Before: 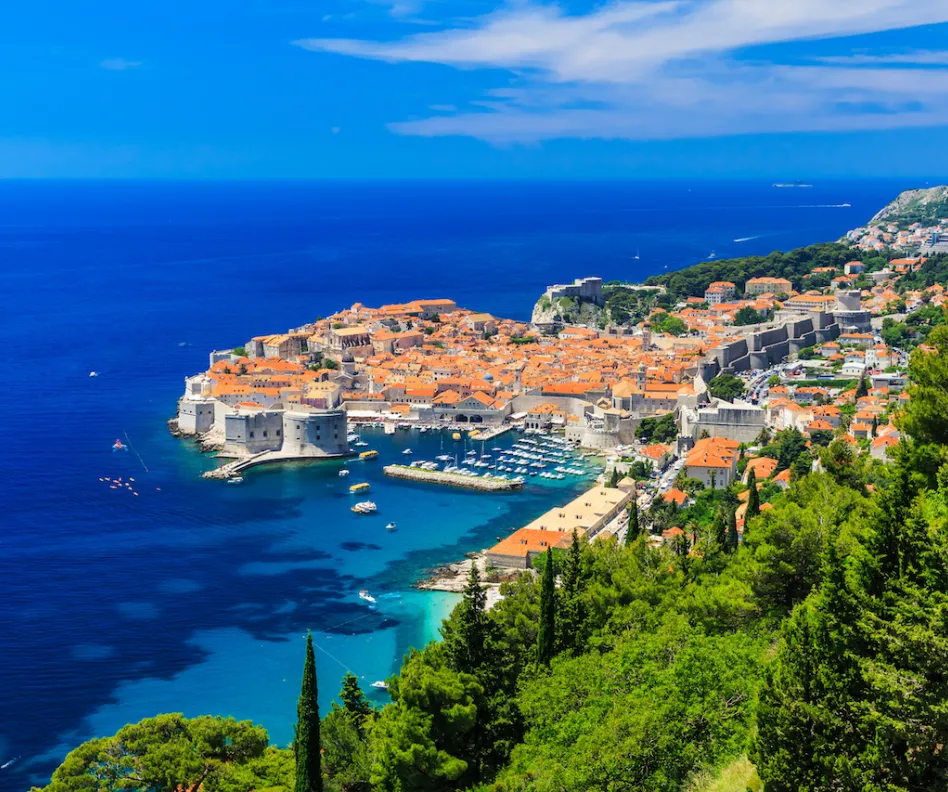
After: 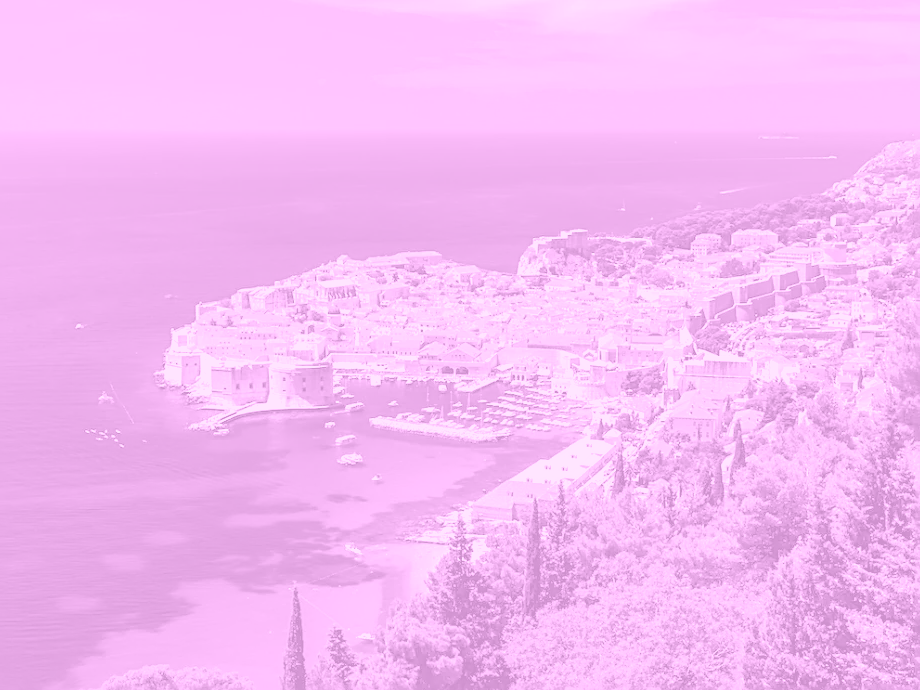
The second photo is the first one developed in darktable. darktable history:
crop: left 1.507%, top 6.147%, right 1.379%, bottom 6.637%
colorize: hue 331.2°, saturation 69%, source mix 30.28%, lightness 69.02%, version 1
shadows and highlights: shadows 60, highlights -60
exposure: exposure 0.566 EV, compensate highlight preservation false
sharpen: on, module defaults
color balance rgb: perceptual saturation grading › global saturation 20%, global vibrance 20%
base curve: preserve colors none
color zones: curves: ch1 [(0.113, 0.438) (0.75, 0.5)]; ch2 [(0.12, 0.526) (0.75, 0.5)]
